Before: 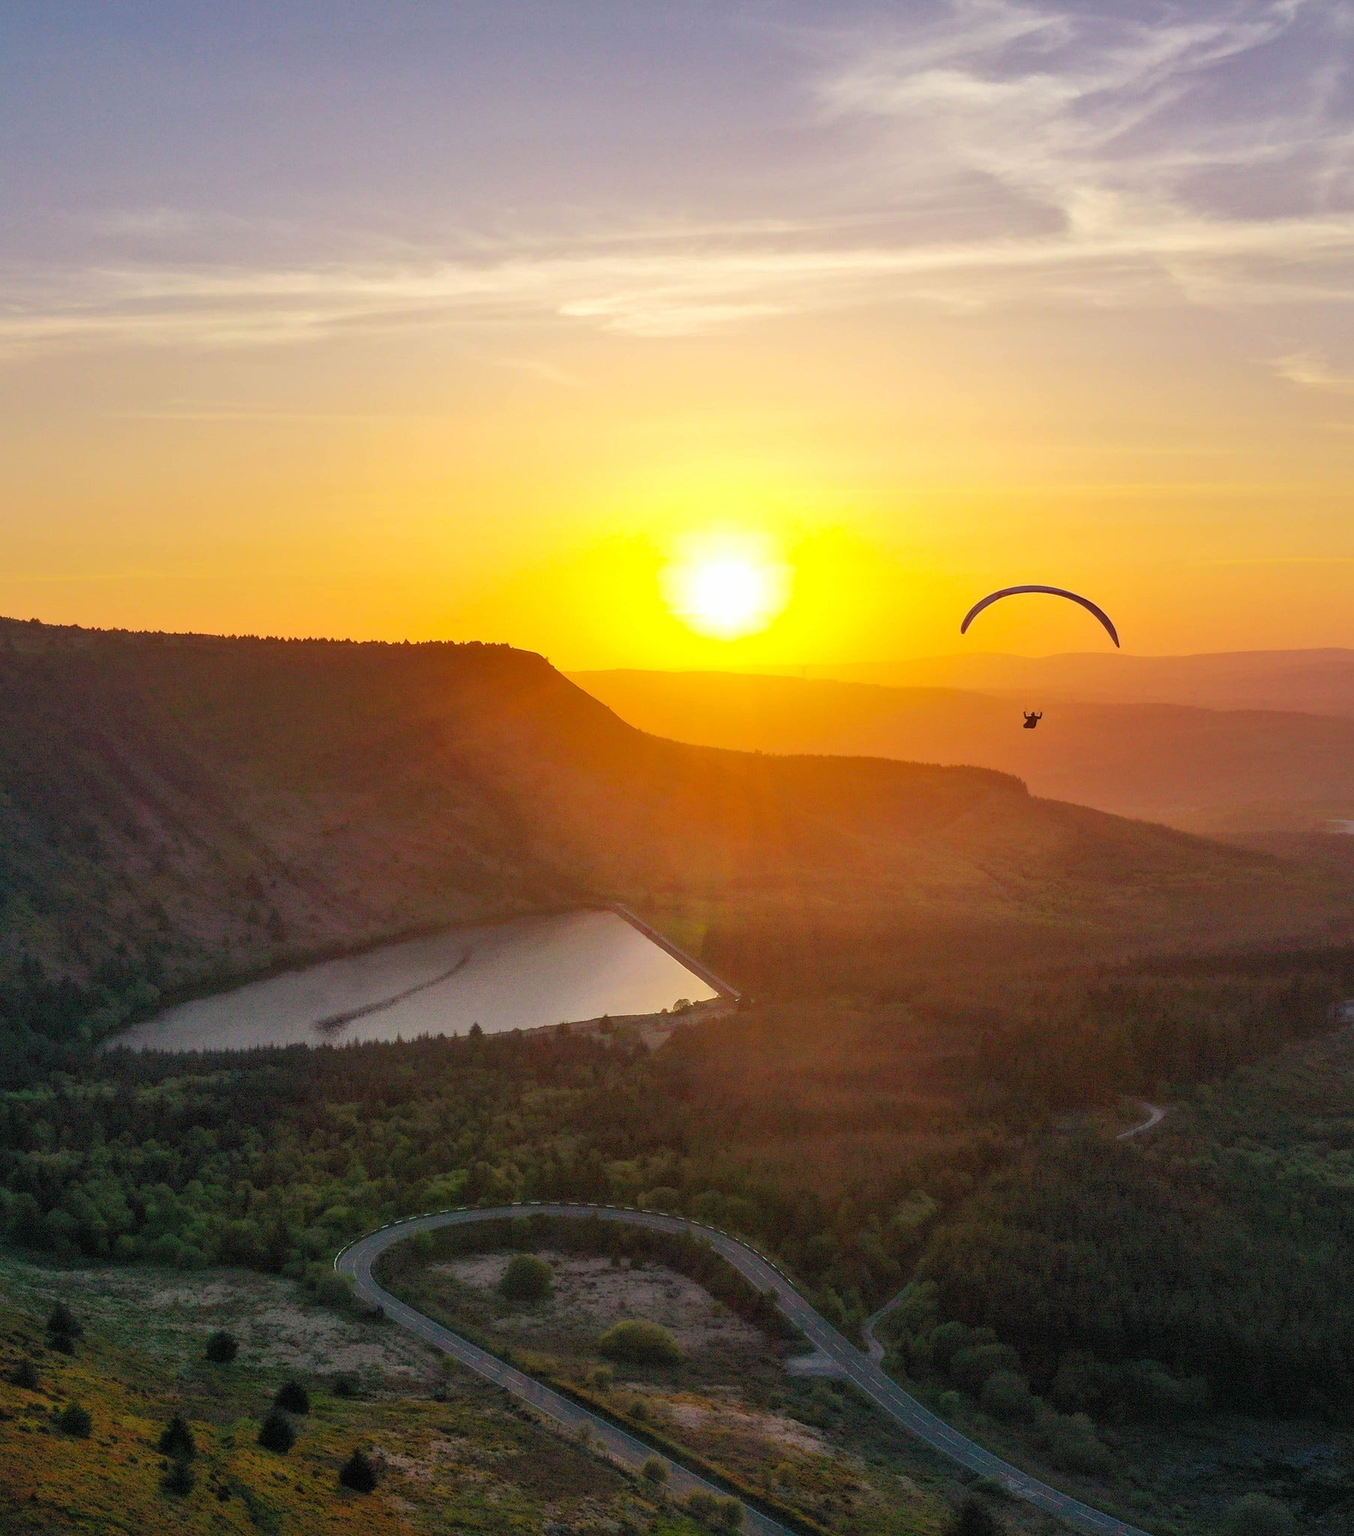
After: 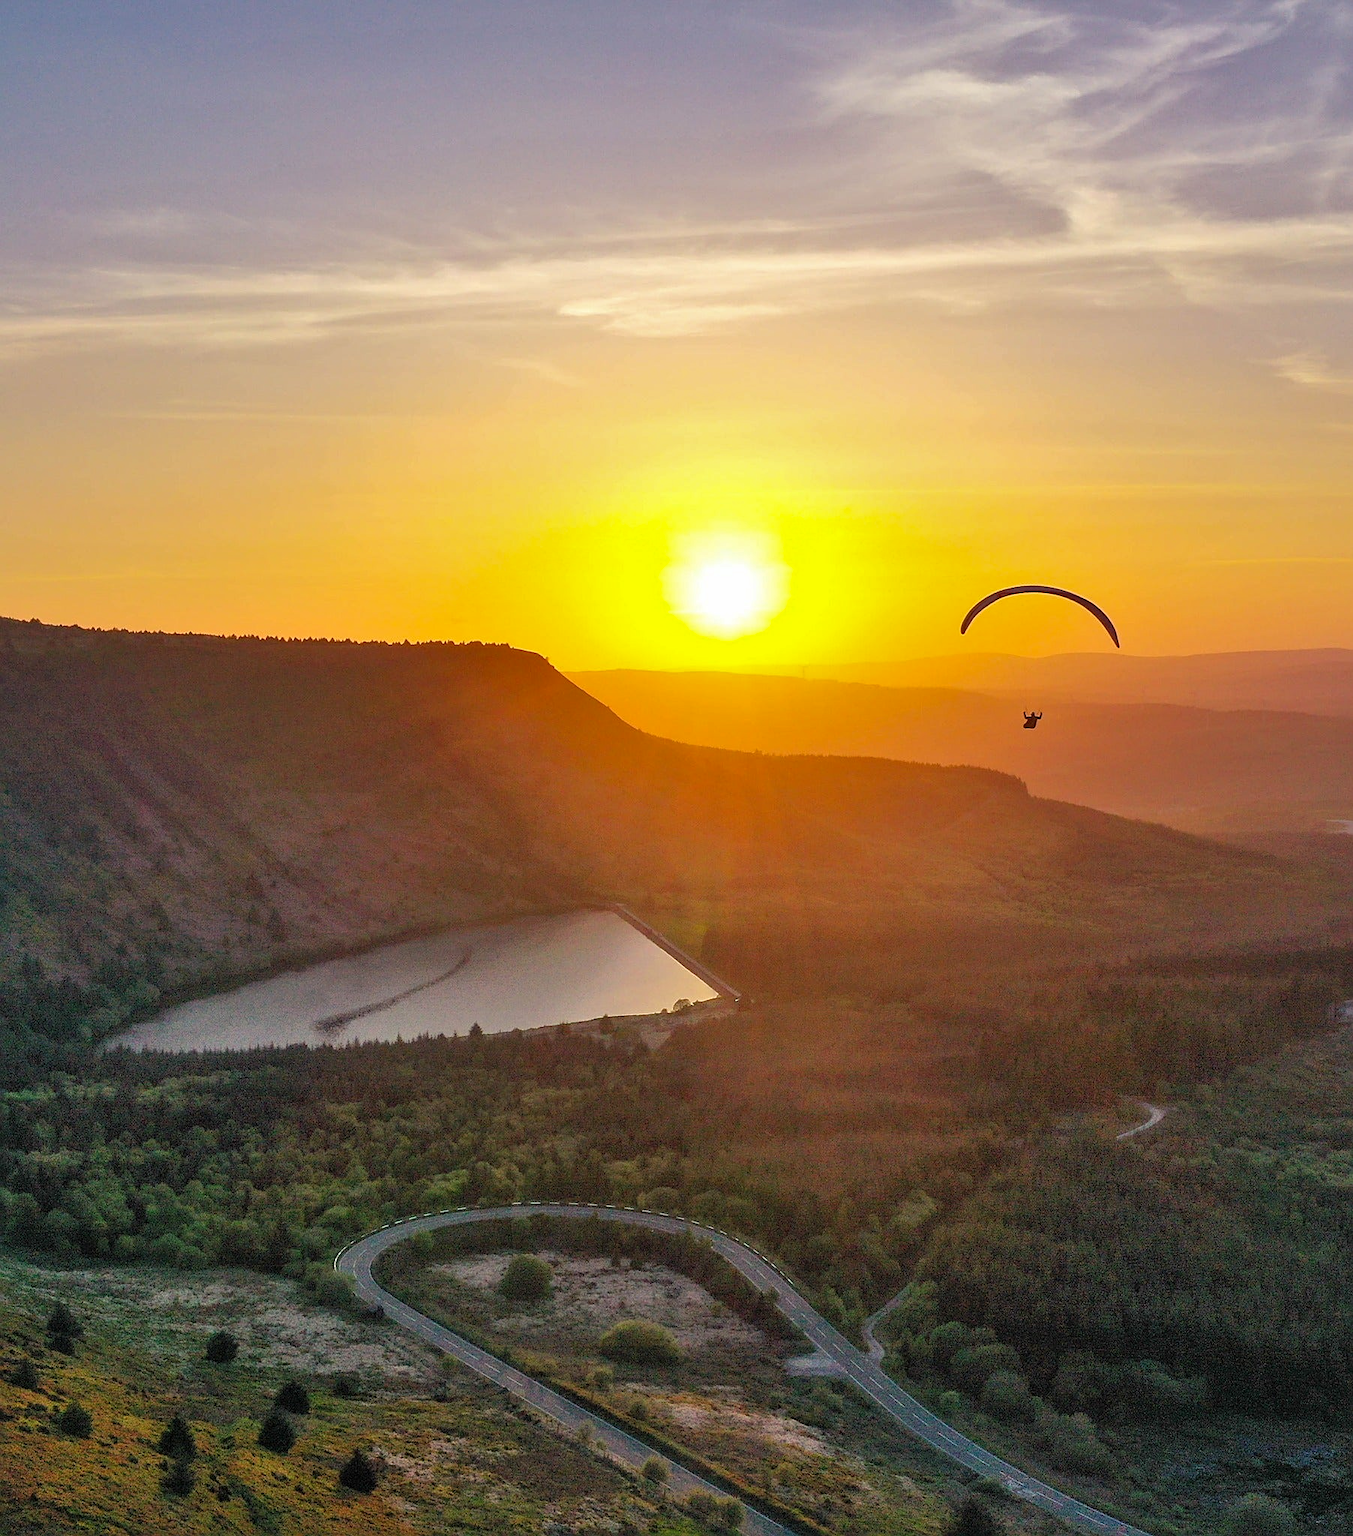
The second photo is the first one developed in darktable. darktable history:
sharpen: on, module defaults
shadows and highlights: shadows 49, highlights -41, soften with gaussian
